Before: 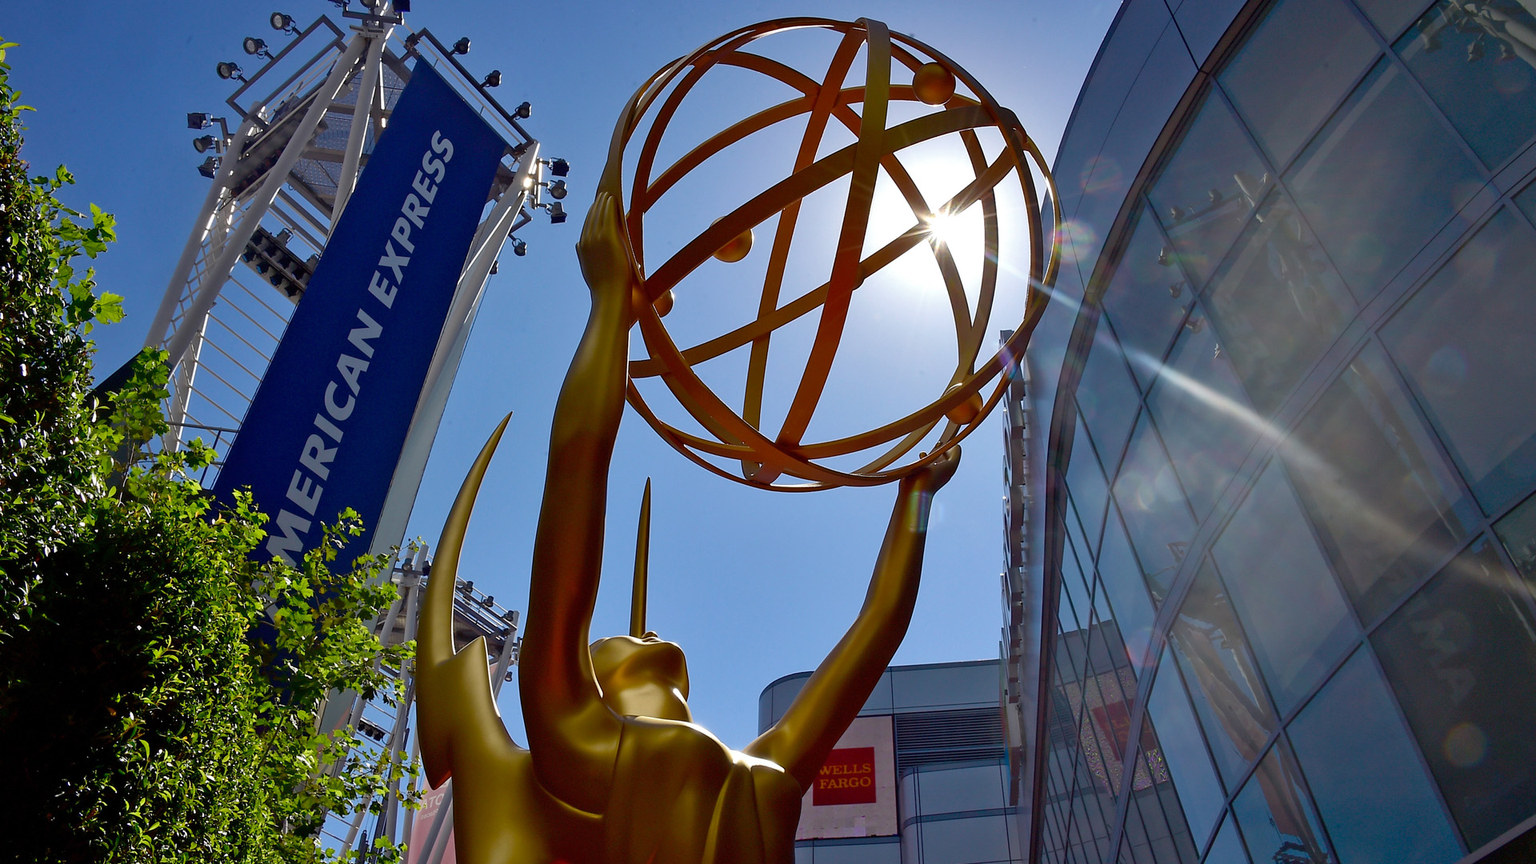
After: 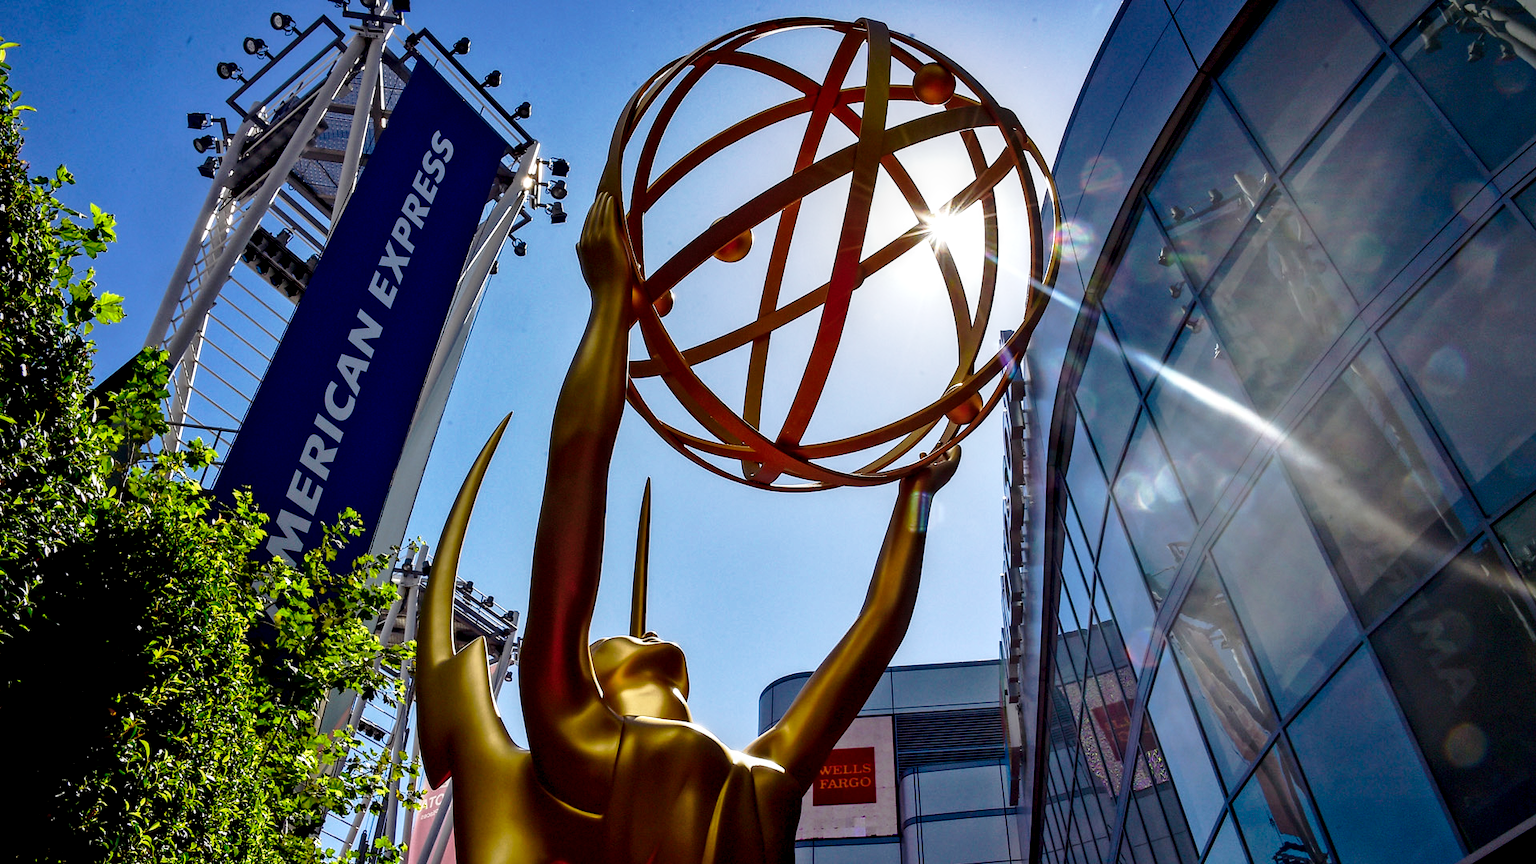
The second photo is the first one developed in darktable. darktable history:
tone curve: curves: ch0 [(0, 0.008) (0.081, 0.044) (0.177, 0.123) (0.283, 0.253) (0.416, 0.449) (0.495, 0.524) (0.661, 0.756) (0.796, 0.859) (1, 0.951)]; ch1 [(0, 0) (0.161, 0.092) (0.35, 0.33) (0.392, 0.392) (0.427, 0.426) (0.479, 0.472) (0.505, 0.5) (0.521, 0.524) (0.567, 0.556) (0.583, 0.588) (0.625, 0.627) (0.678, 0.733) (1, 1)]; ch2 [(0, 0) (0.346, 0.362) (0.404, 0.427) (0.502, 0.499) (0.531, 0.523) (0.544, 0.561) (0.58, 0.59) (0.629, 0.642) (0.717, 0.678) (1, 1)], preserve colors none
local contrast: highlights 60%, shadows 62%, detail 160%
